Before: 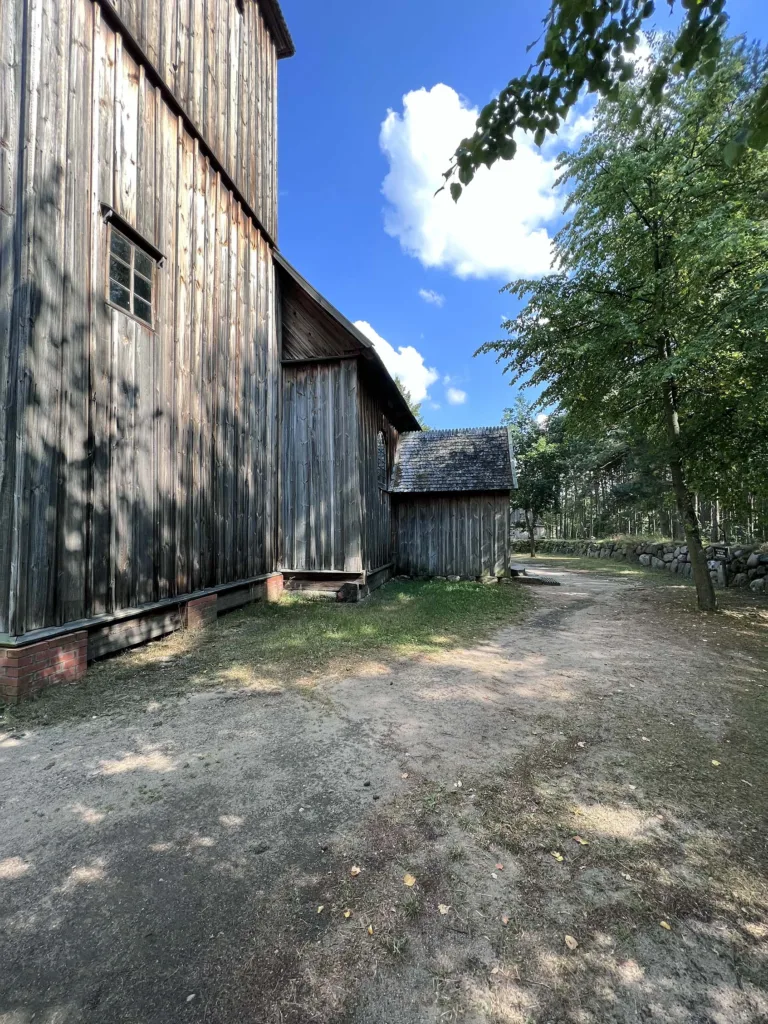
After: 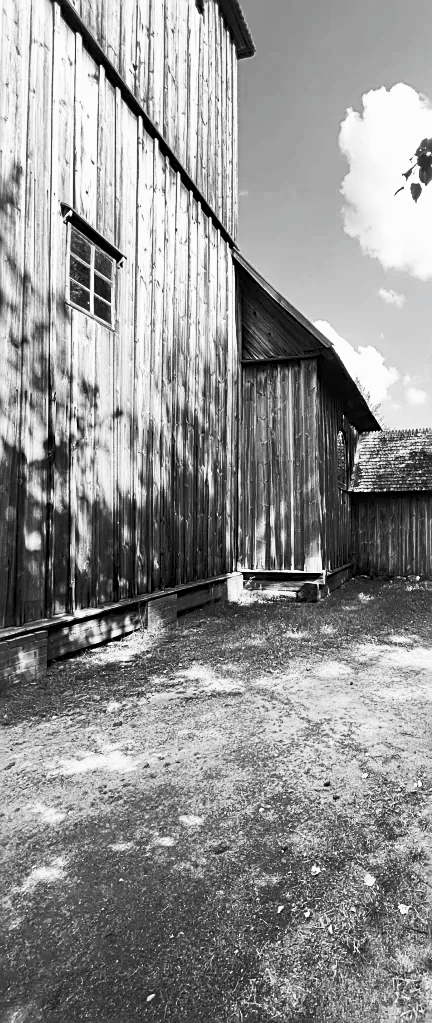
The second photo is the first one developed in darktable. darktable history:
contrast brightness saturation: contrast 0.548, brightness 0.484, saturation -0.992
sharpen: on, module defaults
exposure: exposure -0.431 EV, compensate highlight preservation false
crop: left 5.245%, right 38.424%
